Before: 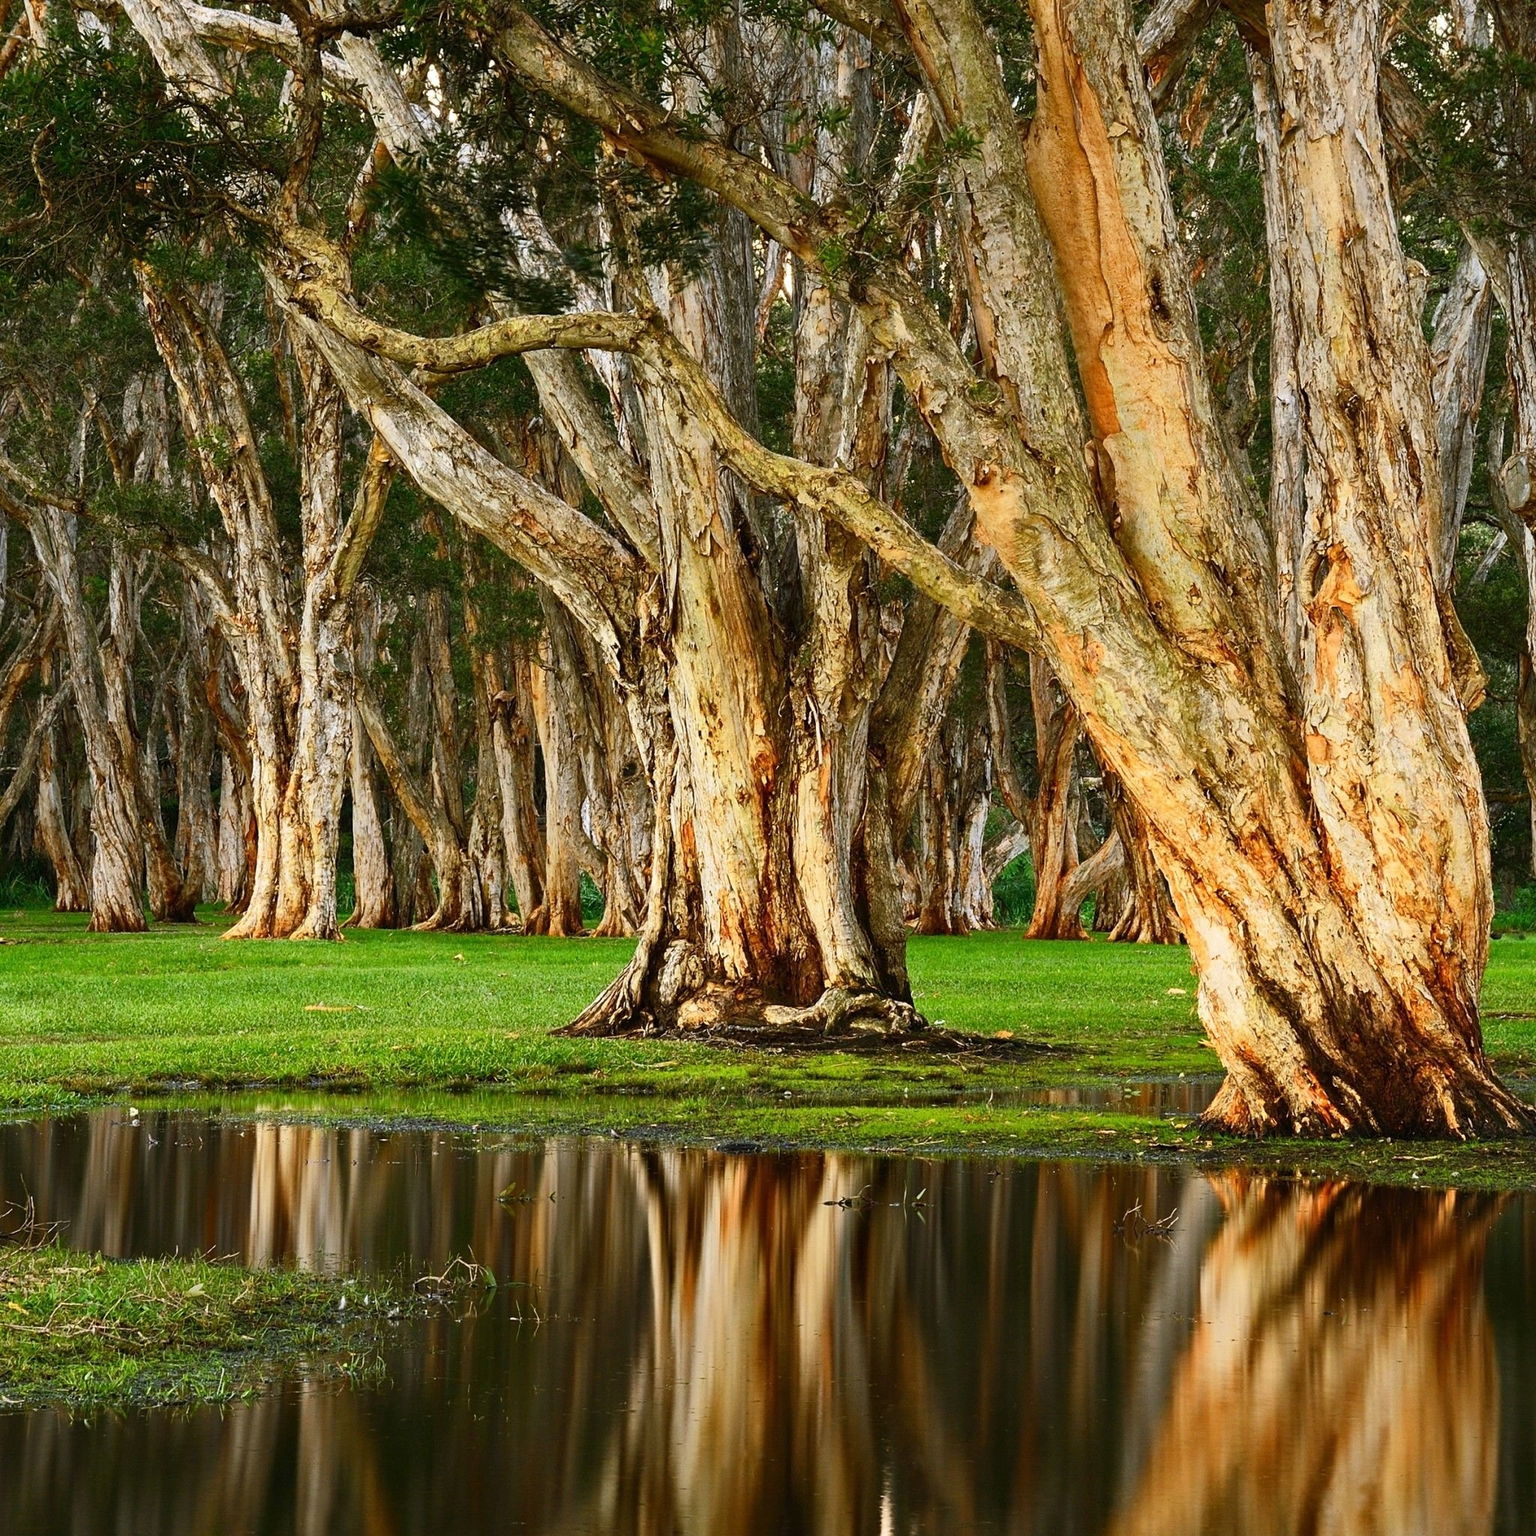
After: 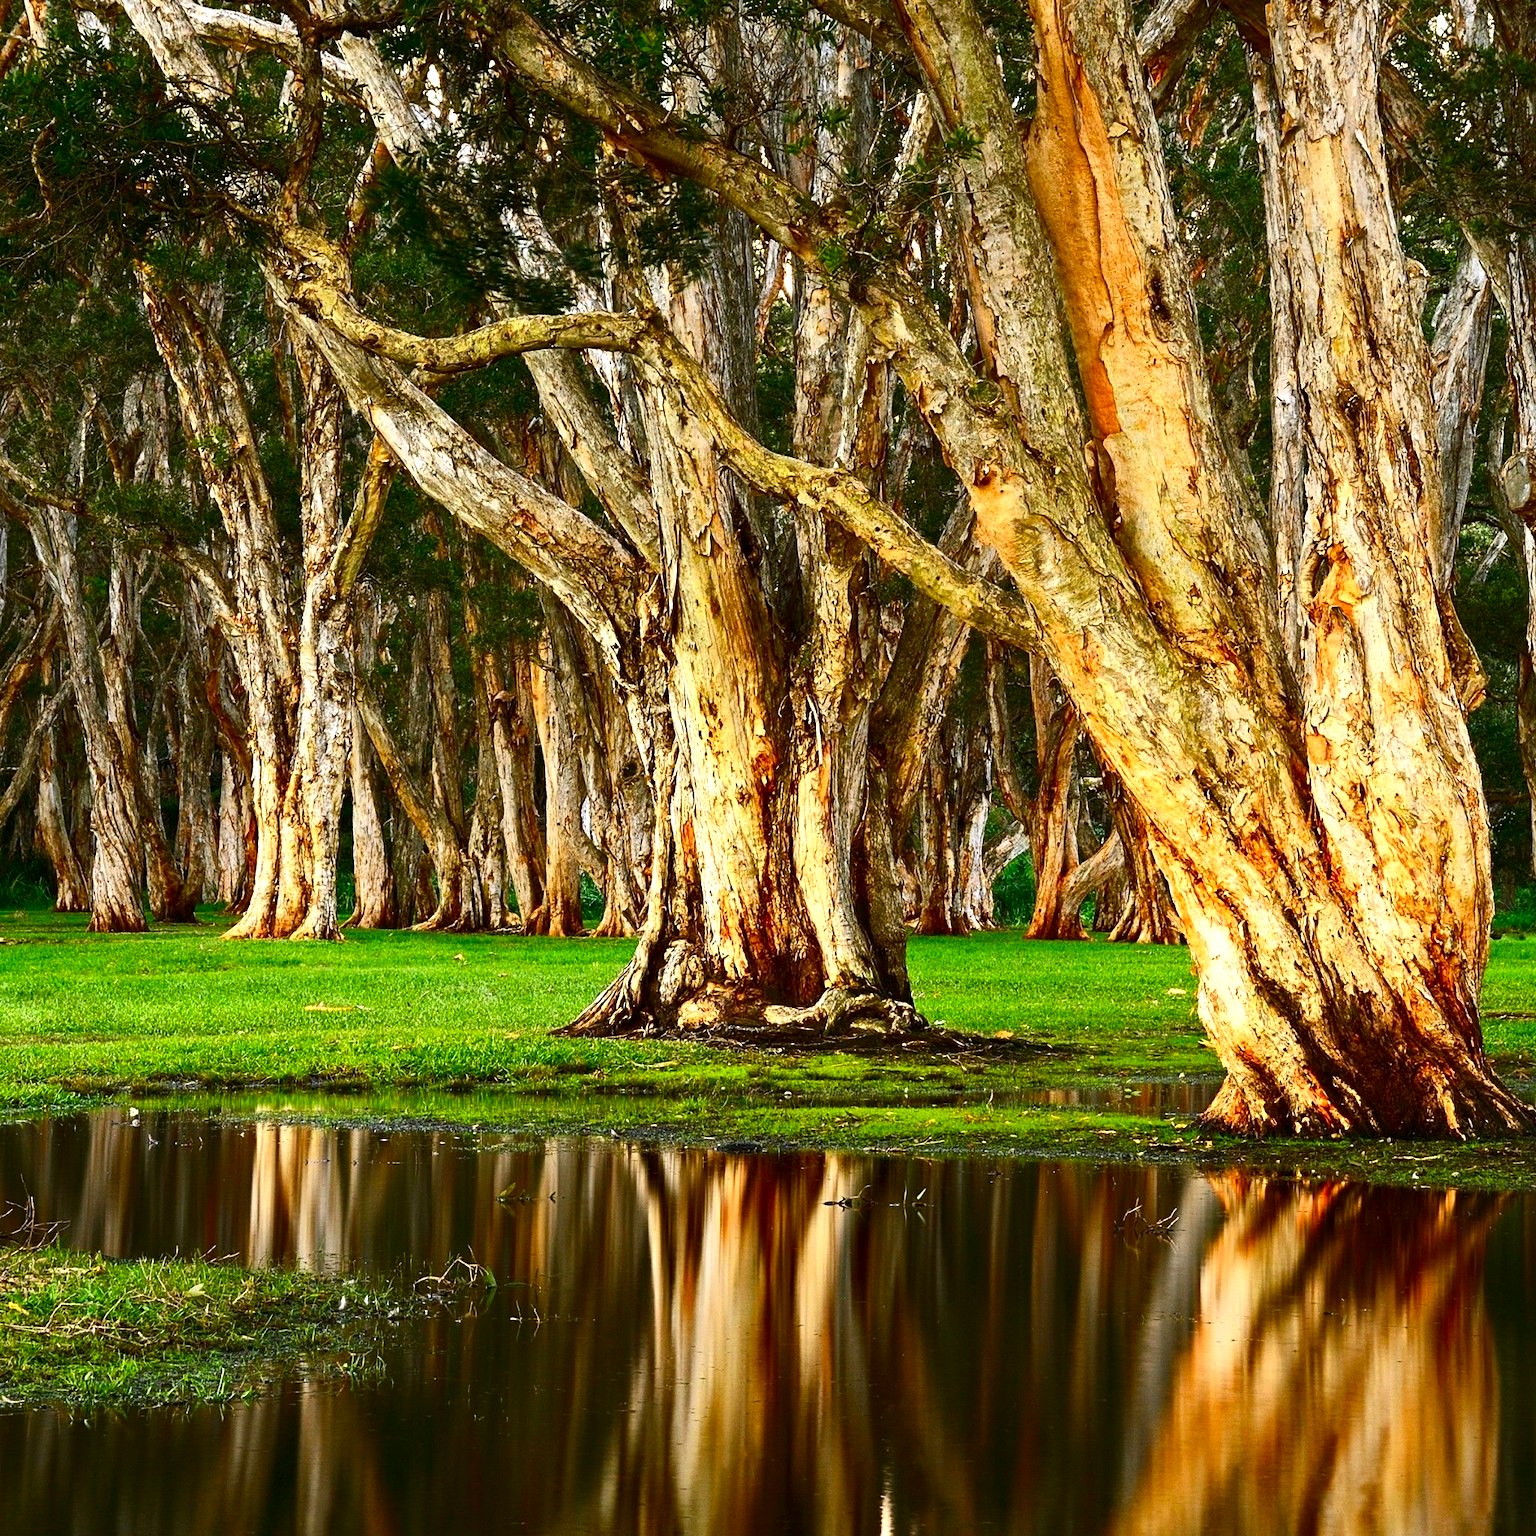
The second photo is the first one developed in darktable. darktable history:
contrast brightness saturation: contrast 0.119, brightness -0.124, saturation 0.198
exposure: exposure 0.491 EV, compensate exposure bias true, compensate highlight preservation false
tone equalizer: edges refinement/feathering 500, mask exposure compensation -1.57 EV, preserve details no
